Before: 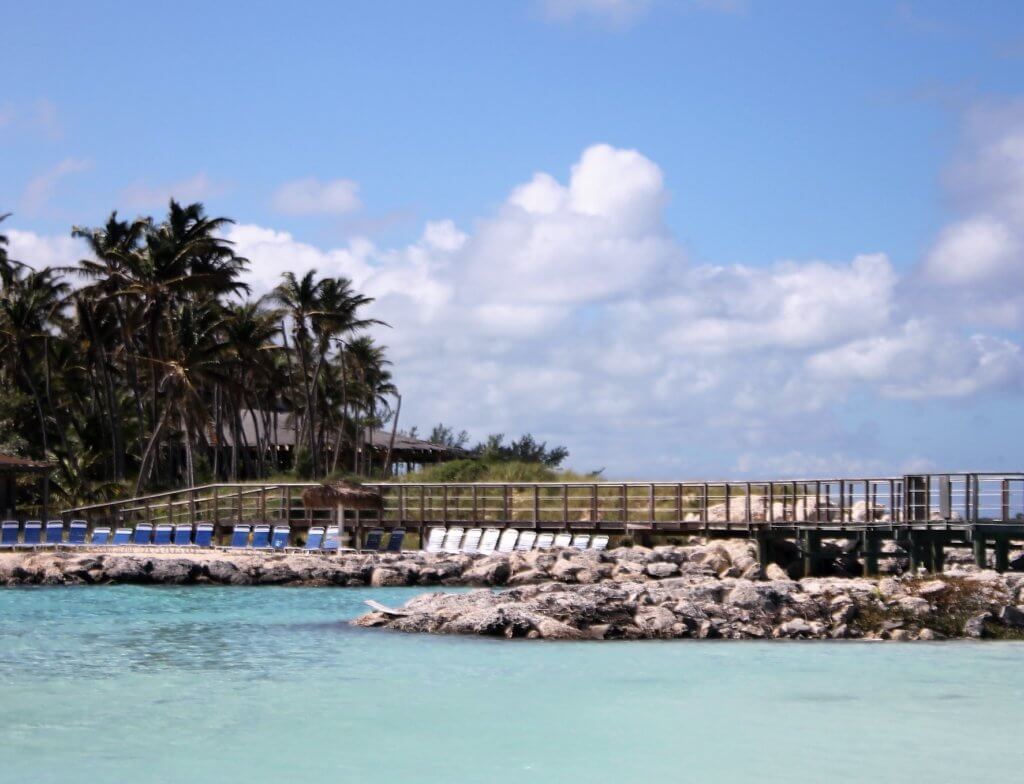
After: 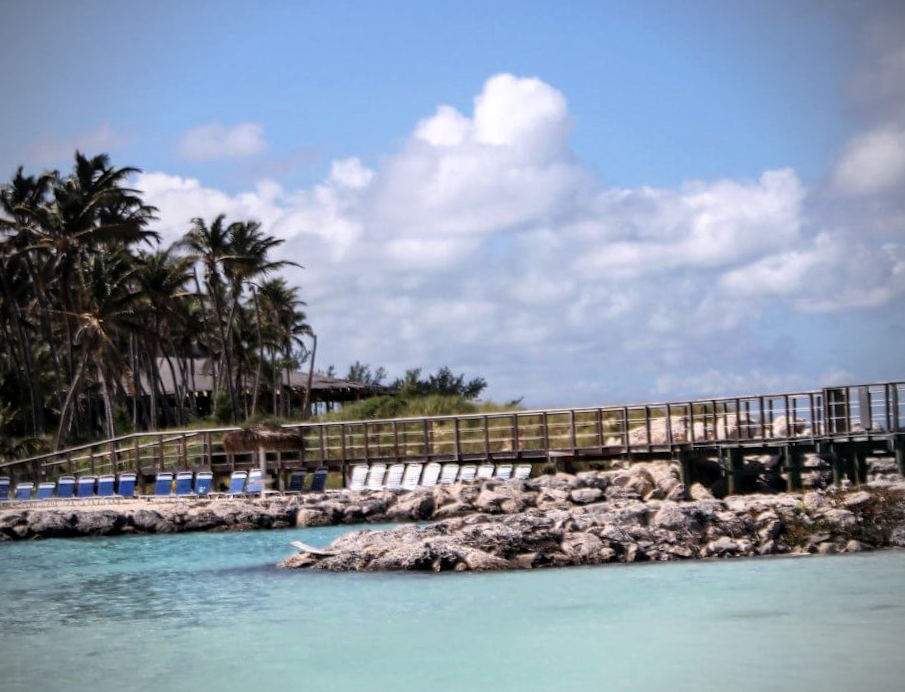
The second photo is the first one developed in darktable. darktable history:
crop and rotate: angle 3.04°, left 5.547%, top 5.685%
vignetting: brightness -0.575
local contrast: on, module defaults
